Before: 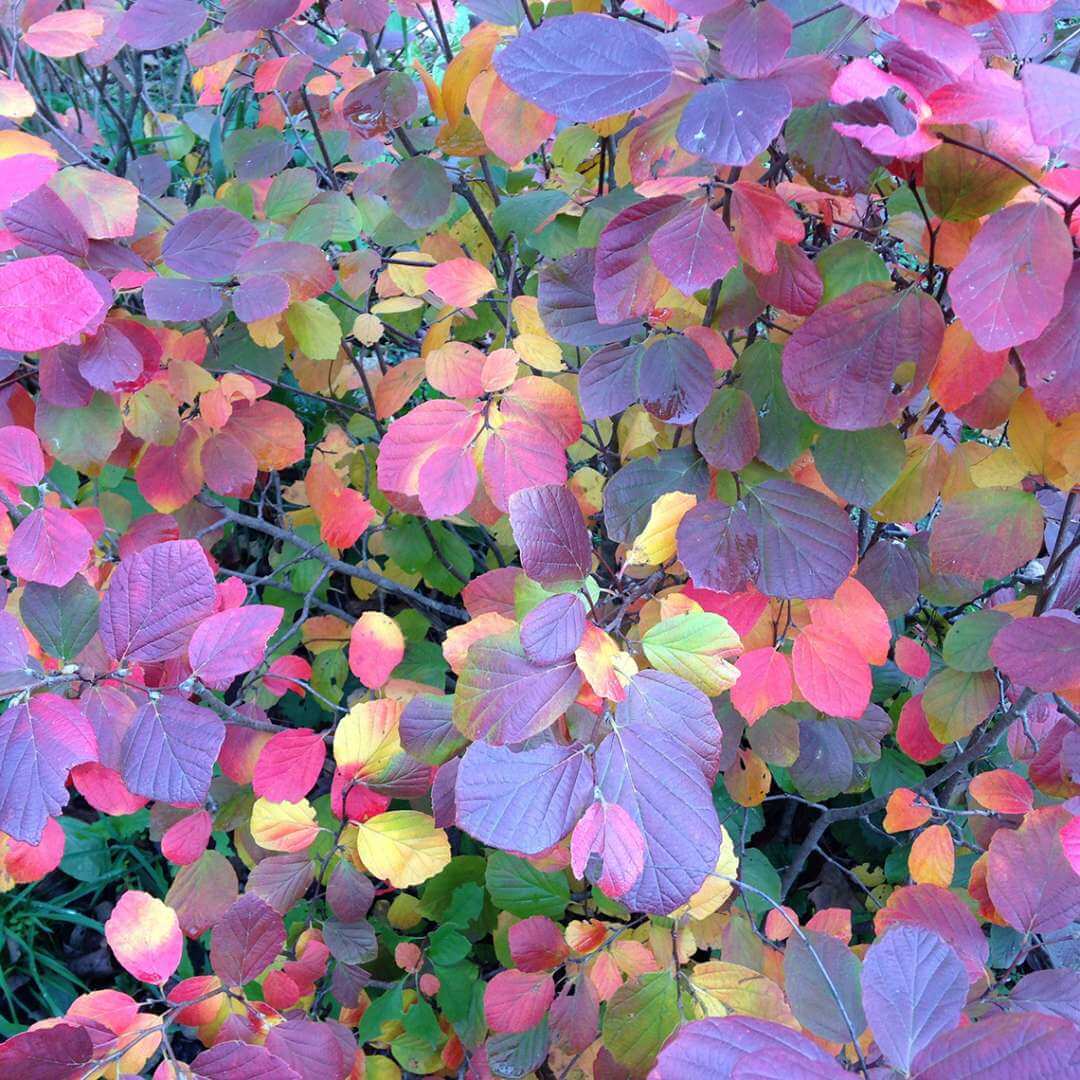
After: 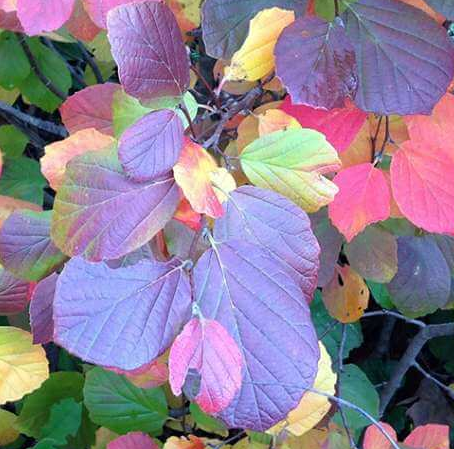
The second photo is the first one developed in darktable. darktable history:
crop: left 37.251%, top 44.895%, right 20.634%, bottom 13.514%
